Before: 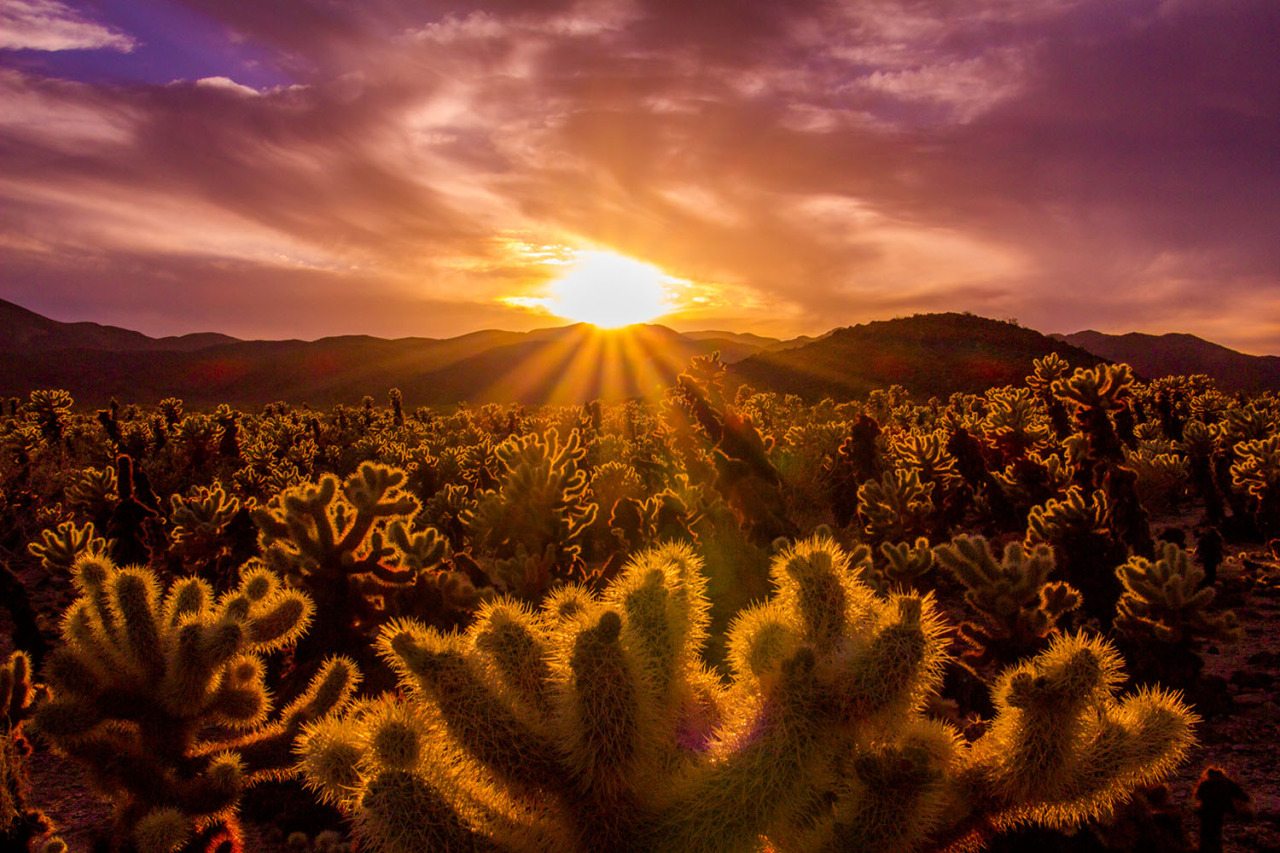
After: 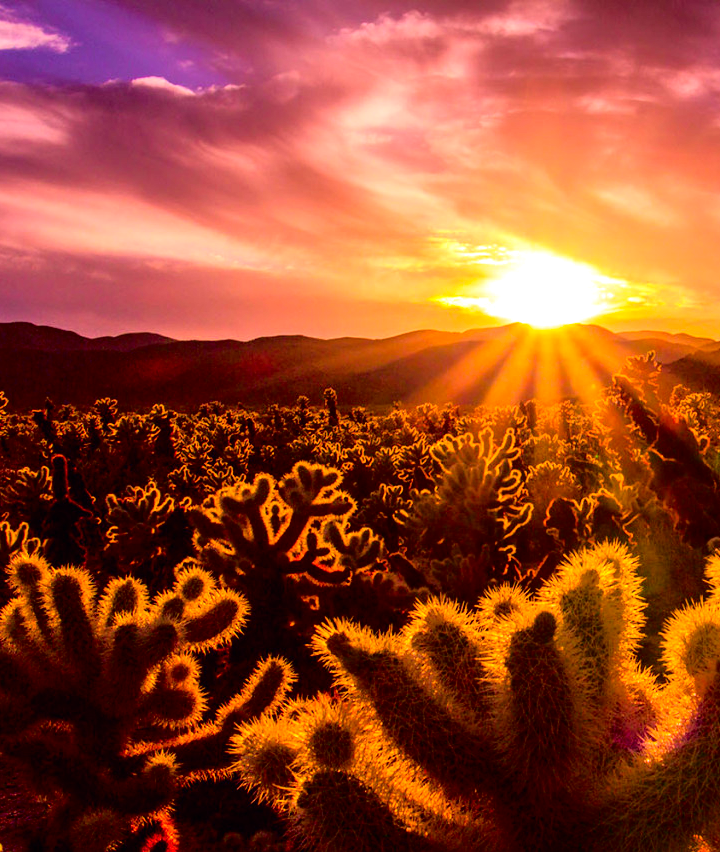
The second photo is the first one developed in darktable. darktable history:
tone equalizer: -8 EV -0.417 EV, -7 EV -0.389 EV, -6 EV -0.333 EV, -5 EV -0.222 EV, -3 EV 0.222 EV, -2 EV 0.333 EV, -1 EV 0.389 EV, +0 EV 0.417 EV, edges refinement/feathering 500, mask exposure compensation -1.57 EV, preserve details no
crop: left 5.114%, right 38.589%
contrast brightness saturation: contrast 0.2, brightness 0.16, saturation 0.22
tone curve: curves: ch0 [(0, 0) (0.126, 0.061) (0.362, 0.382) (0.498, 0.498) (0.706, 0.712) (1, 1)]; ch1 [(0, 0) (0.5, 0.505) (0.55, 0.578) (1, 1)]; ch2 [(0, 0) (0.44, 0.424) (0.489, 0.483) (0.537, 0.538) (1, 1)], color space Lab, independent channels, preserve colors none
